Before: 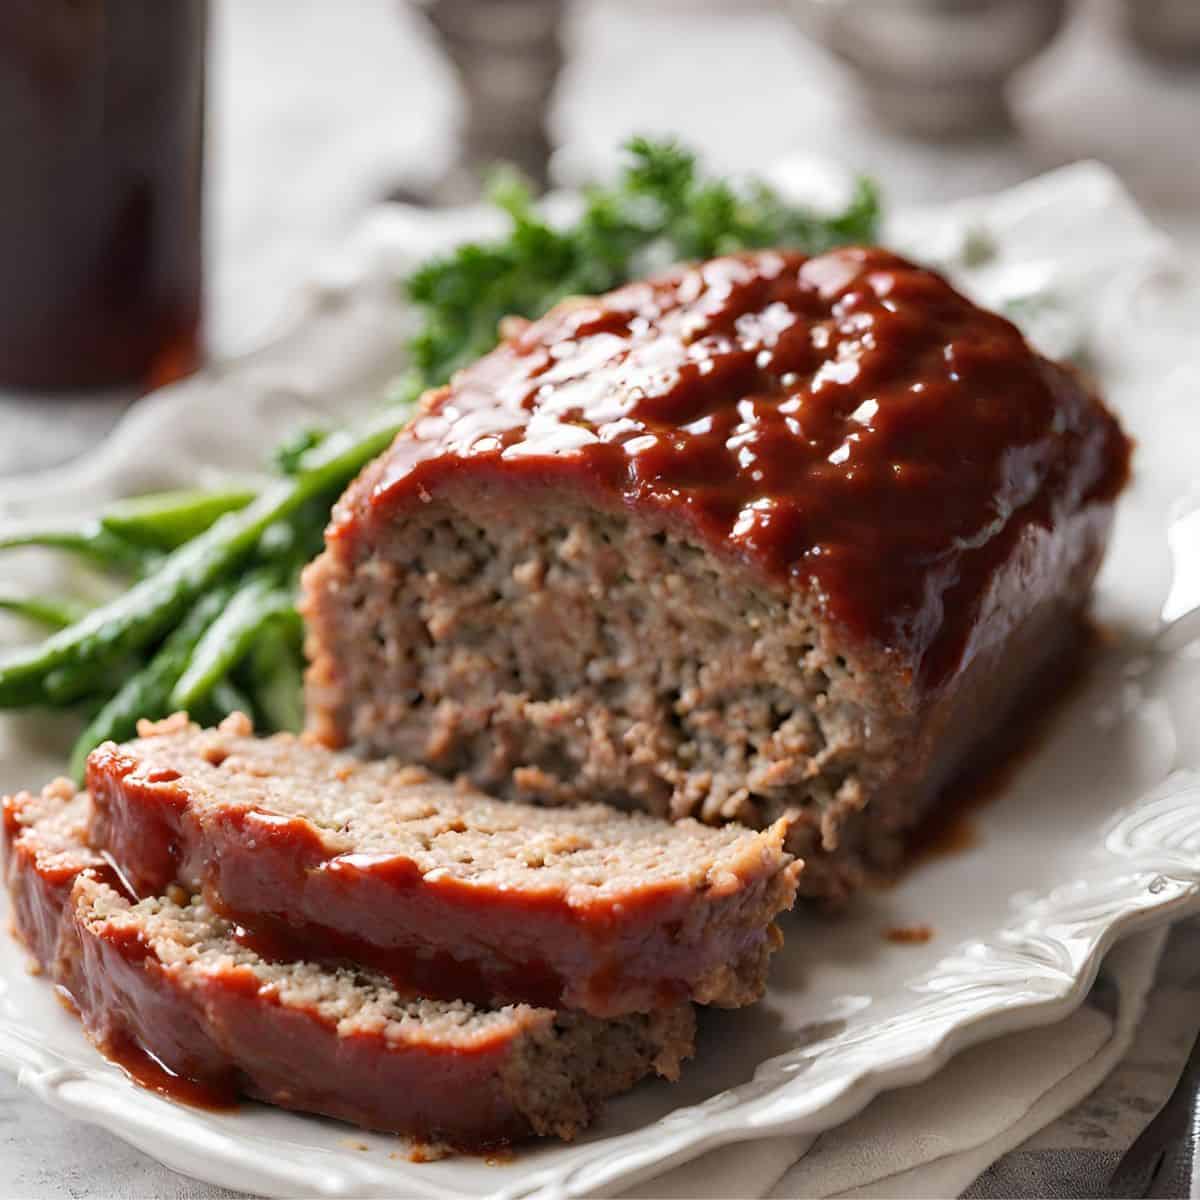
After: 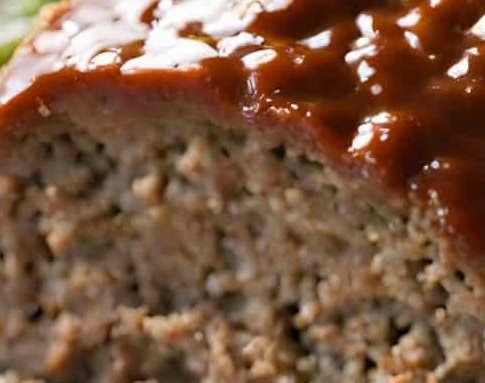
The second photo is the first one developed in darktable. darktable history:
color contrast: green-magenta contrast 0.8, blue-yellow contrast 1.1, unbound 0
crop: left 31.751%, top 32.172%, right 27.8%, bottom 35.83%
